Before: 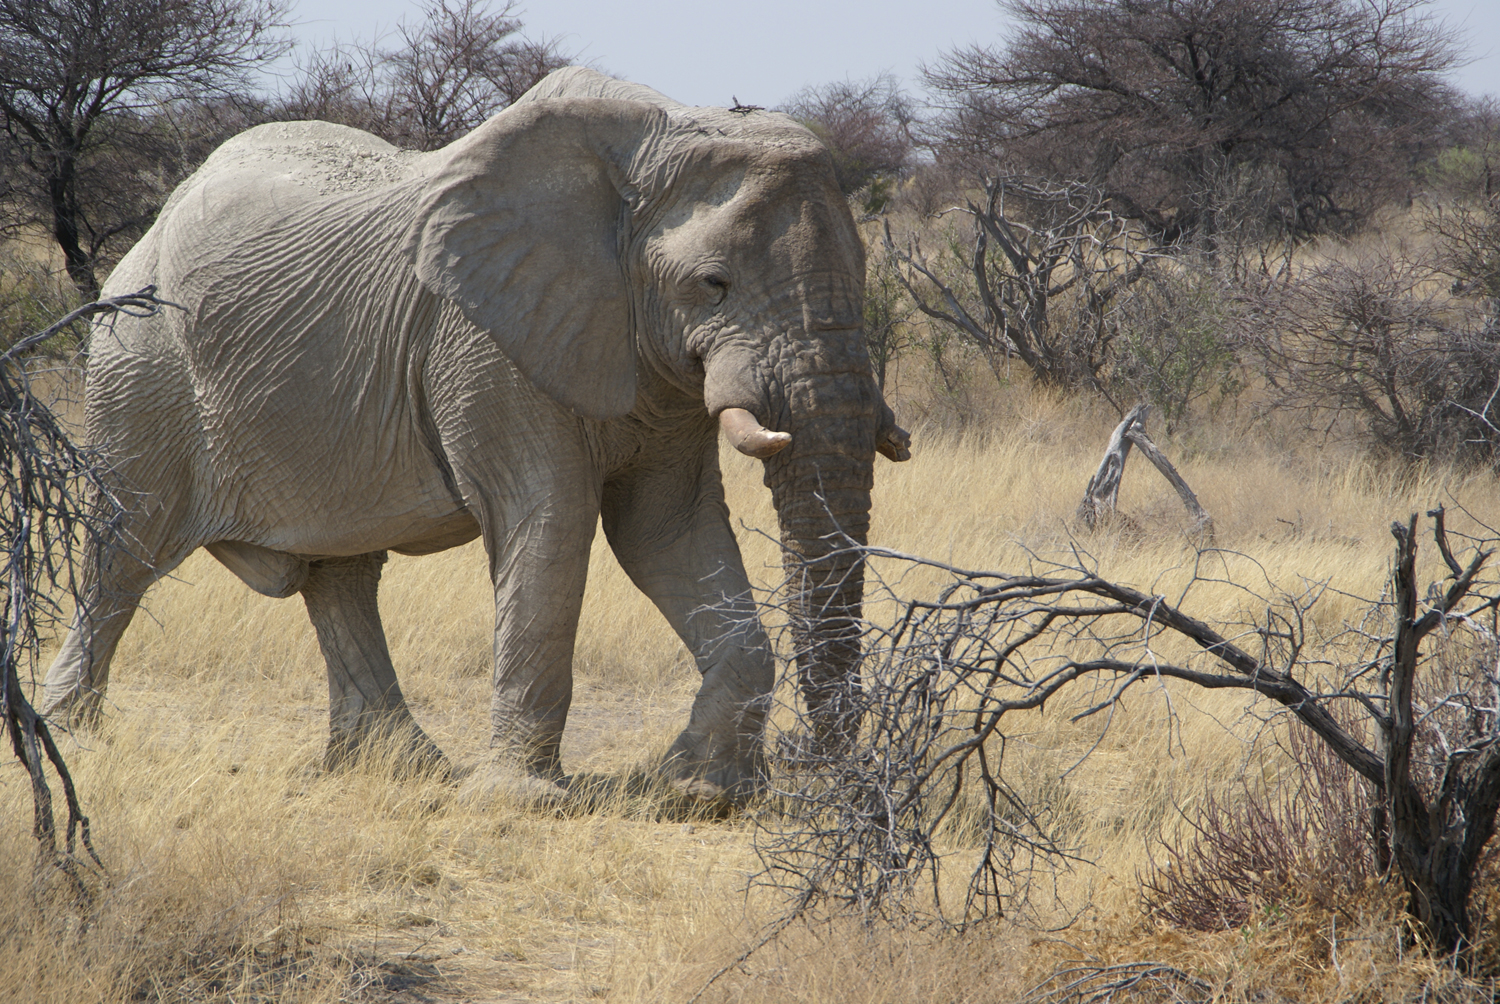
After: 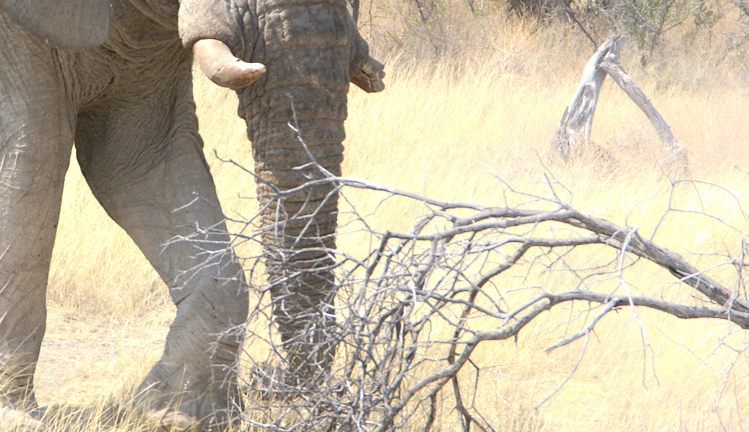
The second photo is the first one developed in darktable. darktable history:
exposure: black level correction 0, exposure 1 EV, compensate highlight preservation false
shadows and highlights: shadows -40.85, highlights 63.06, soften with gaussian
crop: left 35.077%, top 36.815%, right 14.961%, bottom 20.105%
